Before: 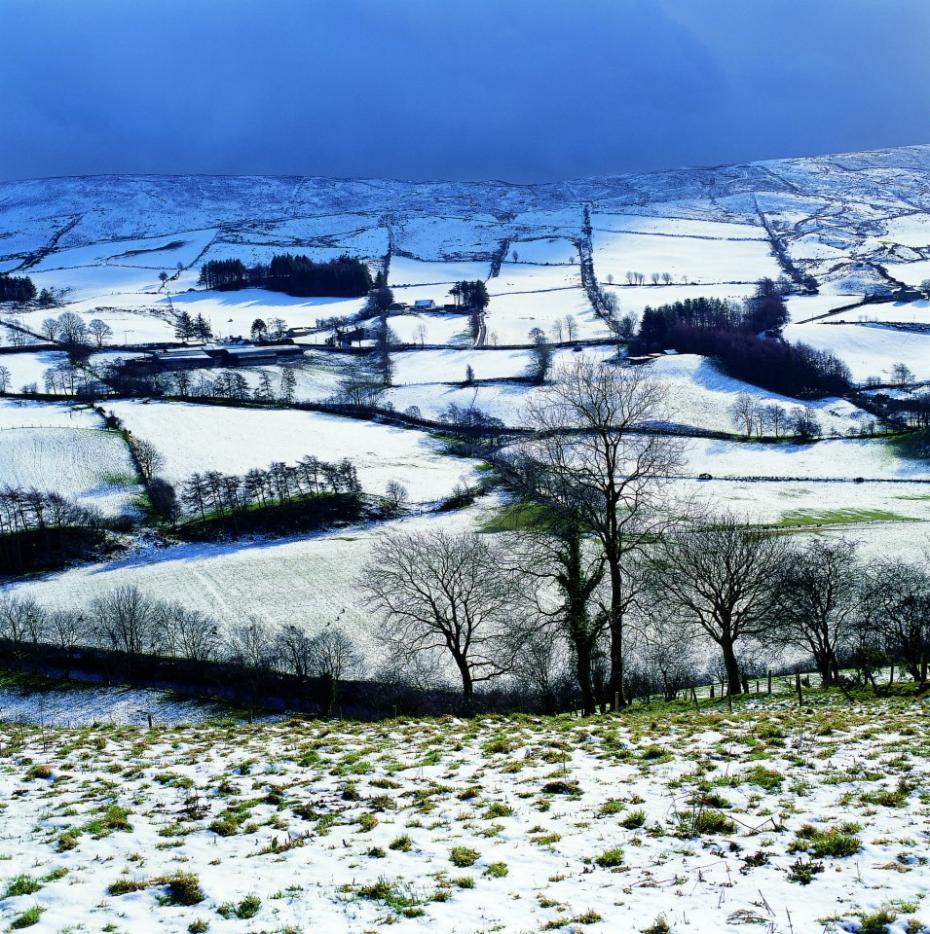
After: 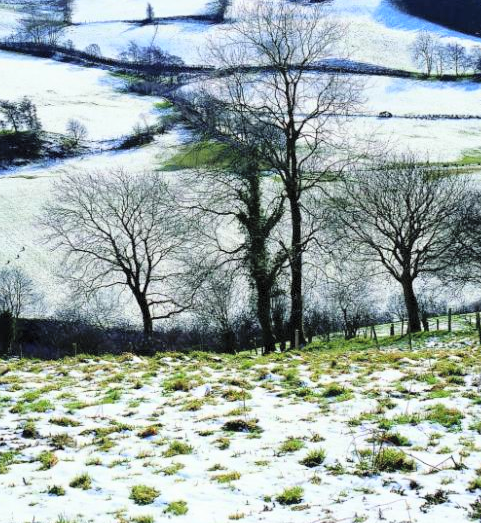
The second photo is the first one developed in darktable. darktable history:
contrast brightness saturation: contrast 0.1, brightness 0.3, saturation 0.14
crop: left 34.479%, top 38.822%, right 13.718%, bottom 5.172%
exposure: exposure -0.021 EV, compensate highlight preservation false
